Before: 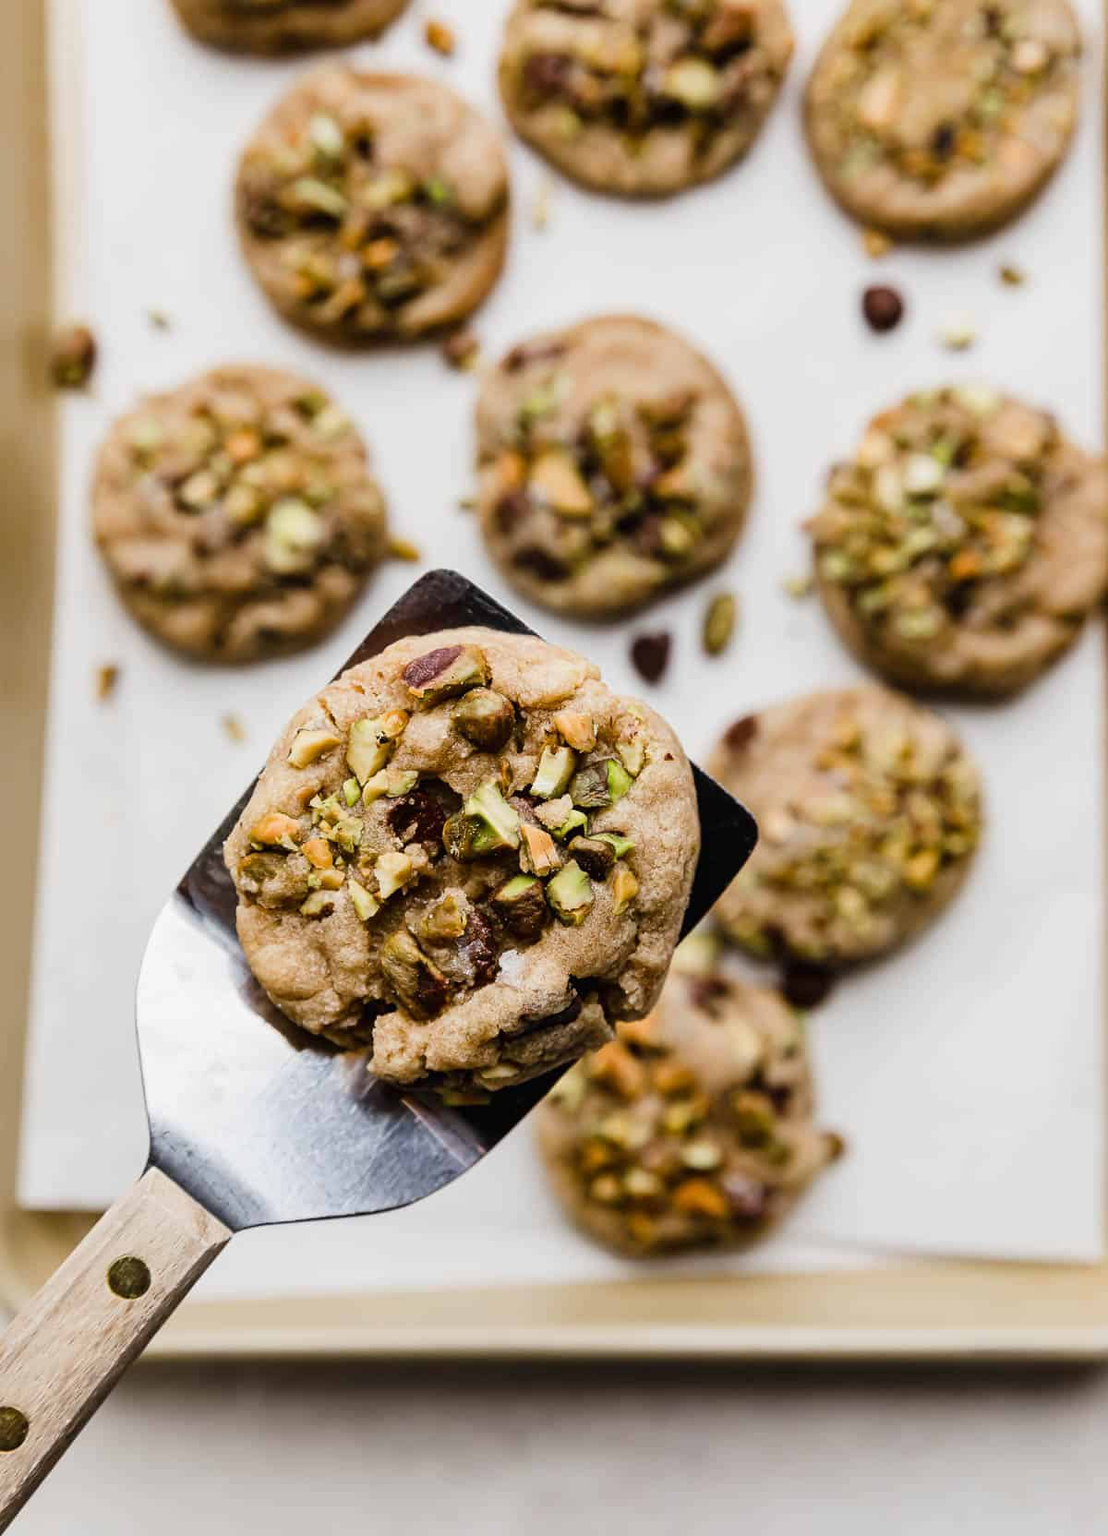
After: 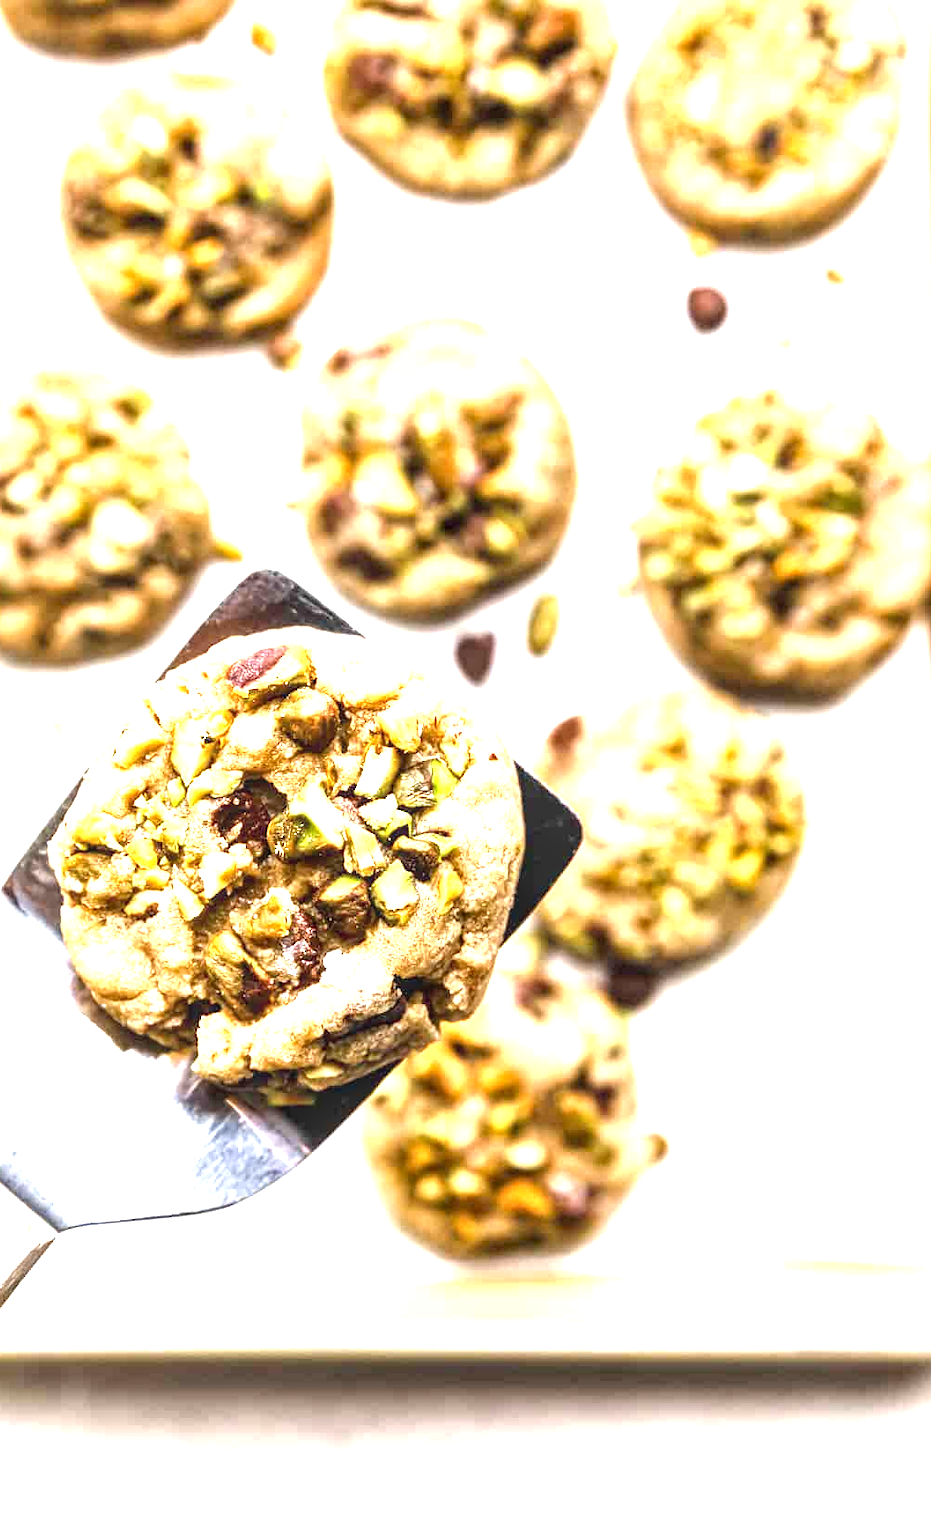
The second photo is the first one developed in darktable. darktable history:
local contrast: on, module defaults
exposure: black level correction 0.001, exposure 1.815 EV, compensate highlight preservation false
crop: left 15.88%
